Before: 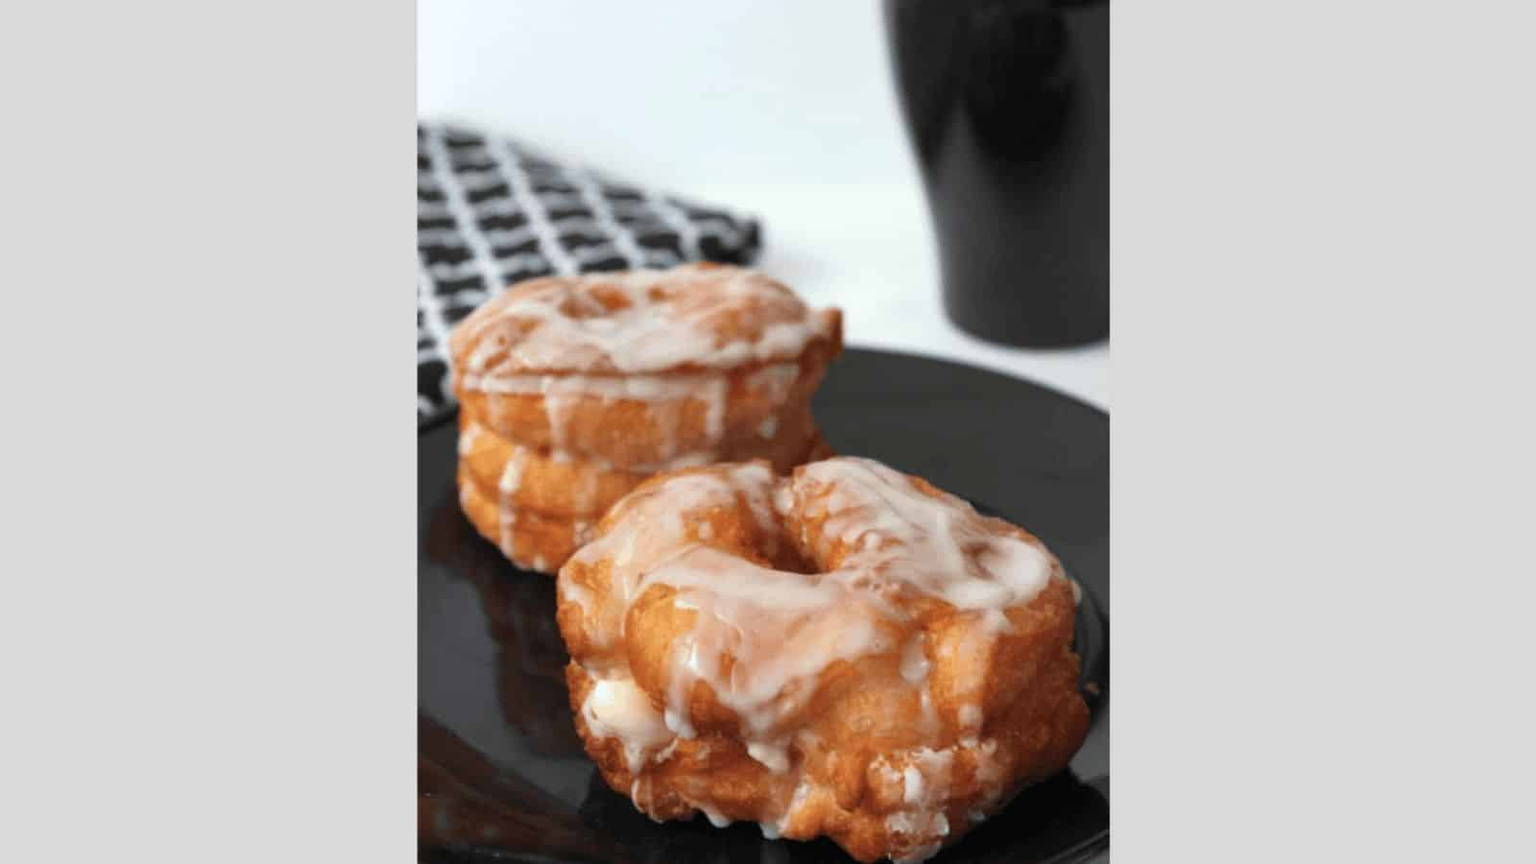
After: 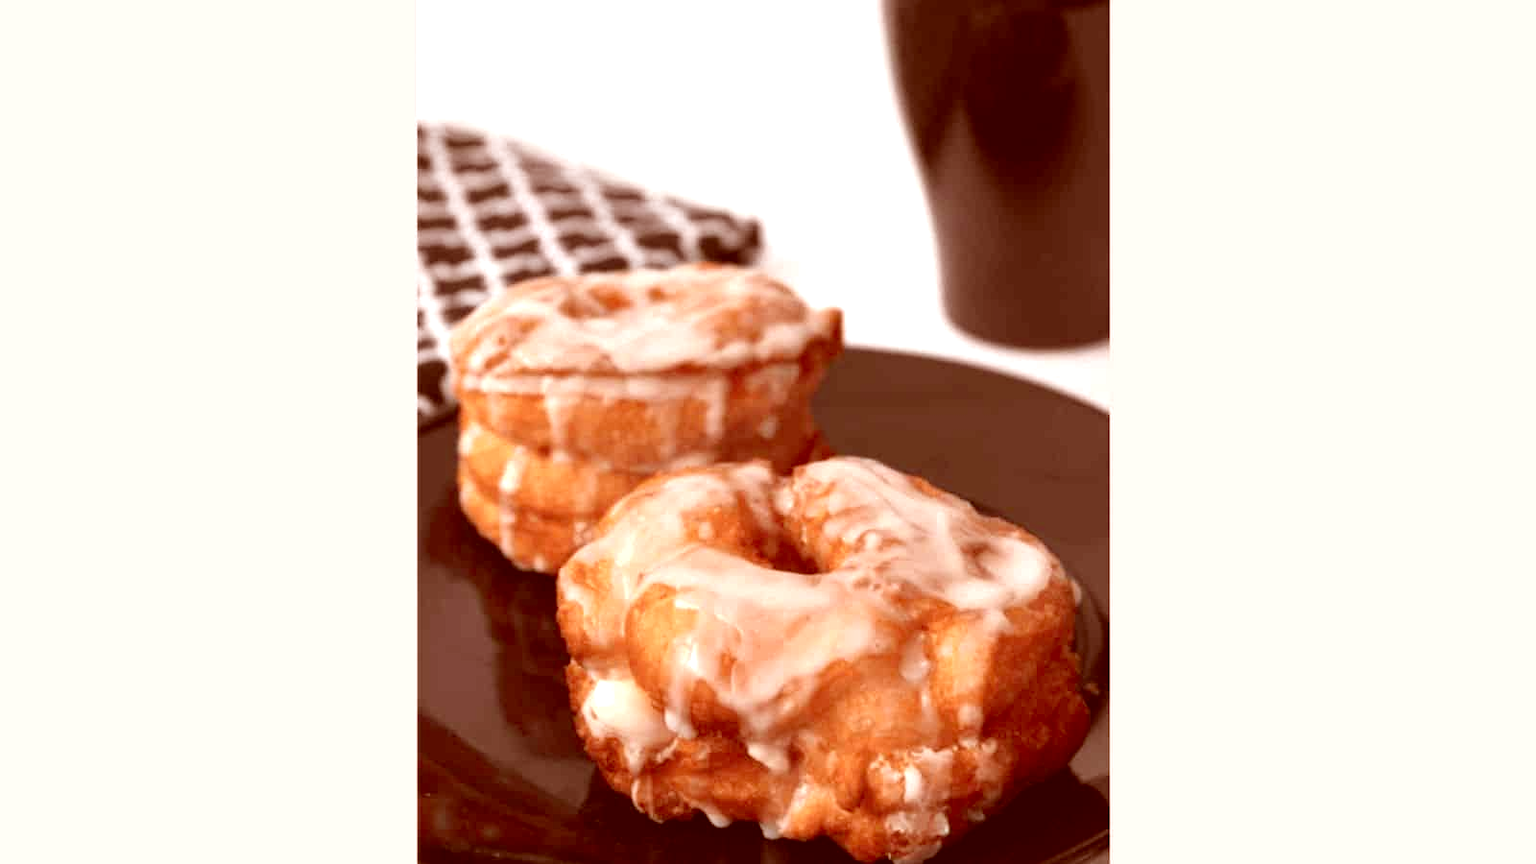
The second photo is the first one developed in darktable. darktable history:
exposure: exposure 0.556 EV, compensate highlight preservation false
color correction: highlights a* 9.03, highlights b* 8.71, shadows a* 40, shadows b* 40, saturation 0.8
